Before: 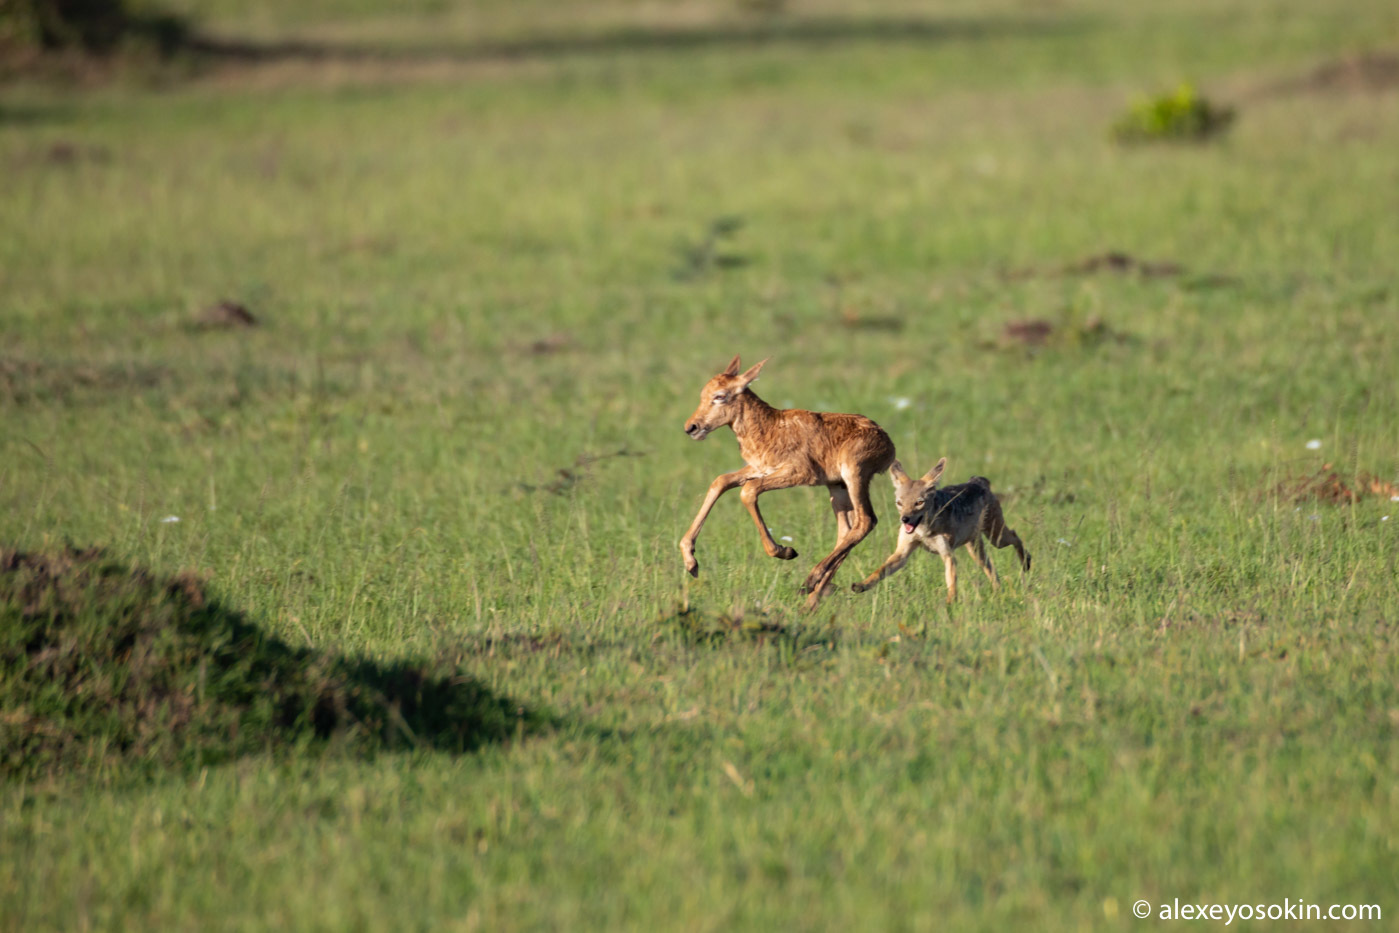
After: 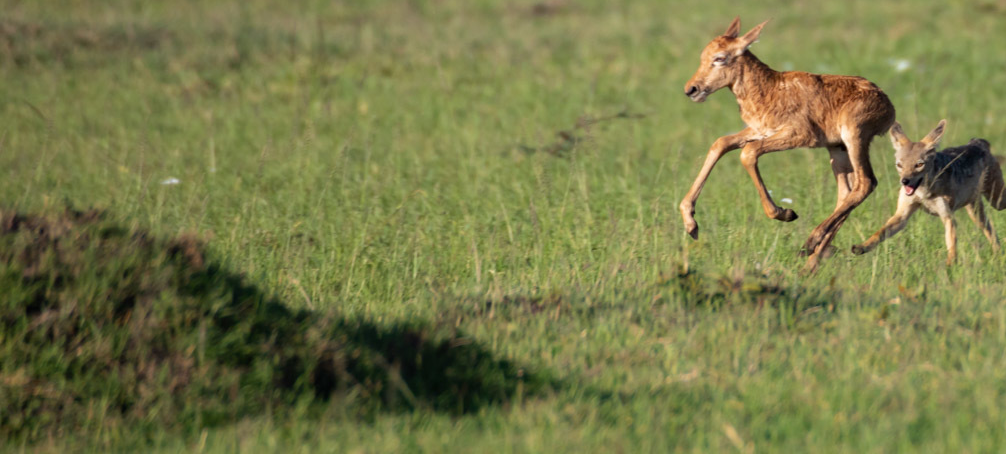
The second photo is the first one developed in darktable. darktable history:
crop: top 36.236%, right 28.09%, bottom 15.028%
